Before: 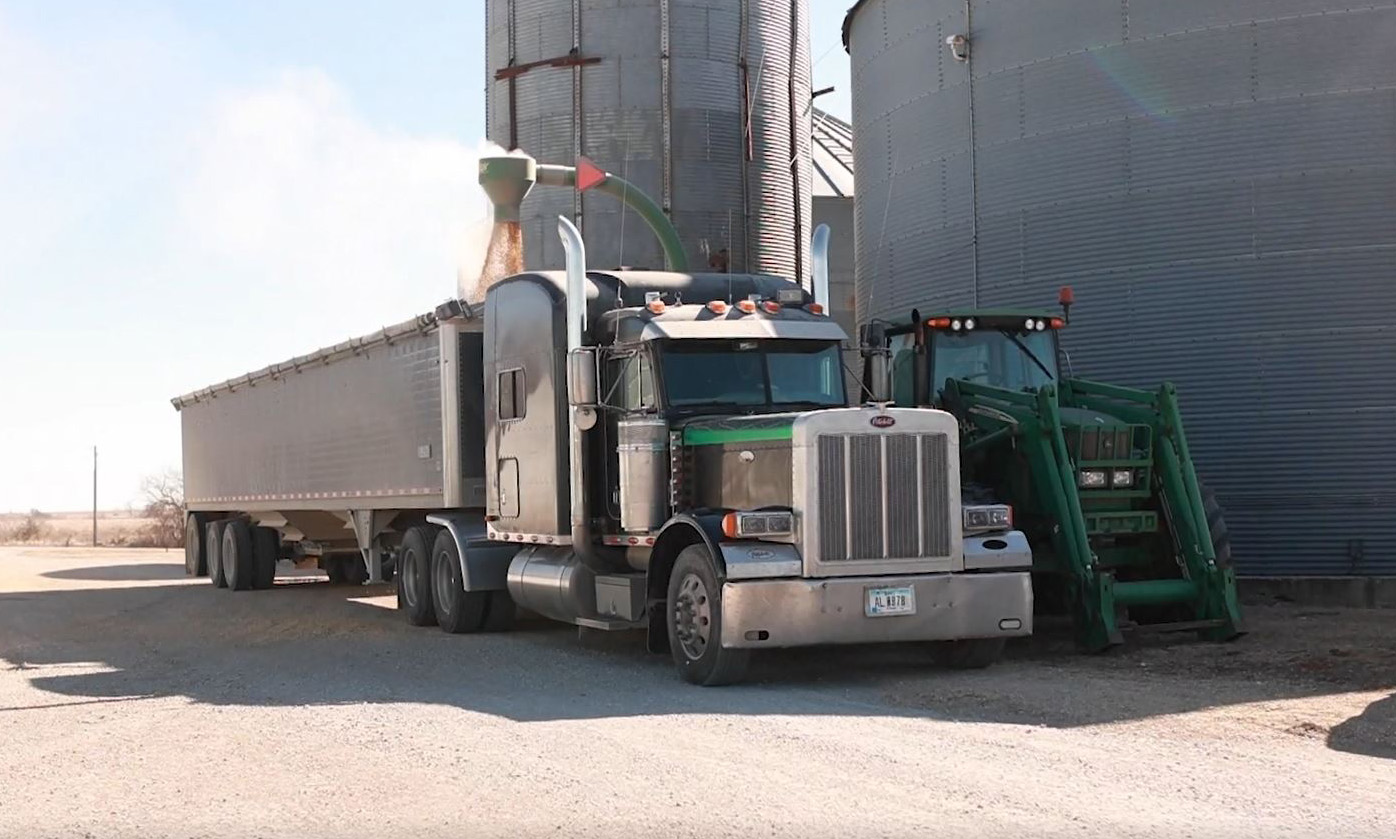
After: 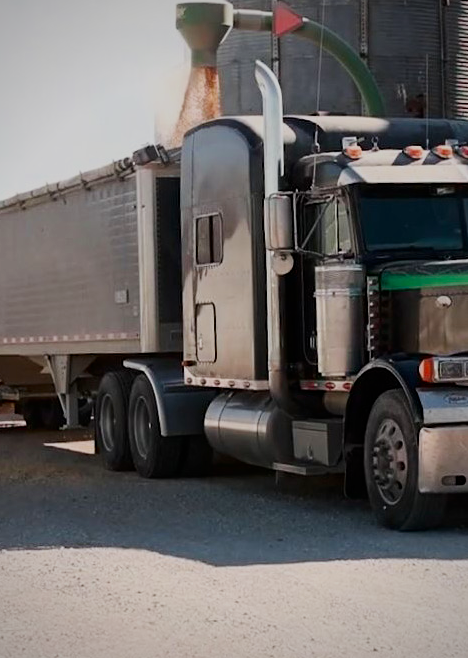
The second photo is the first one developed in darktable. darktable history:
crop and rotate: left 21.77%, top 18.528%, right 44.676%, bottom 2.997%
contrast brightness saturation: contrast 0.12, brightness -0.12, saturation 0.2
vignetting: fall-off radius 60.92%
filmic rgb: black relative exposure -8.54 EV, white relative exposure 5.52 EV, hardness 3.39, contrast 1.016
